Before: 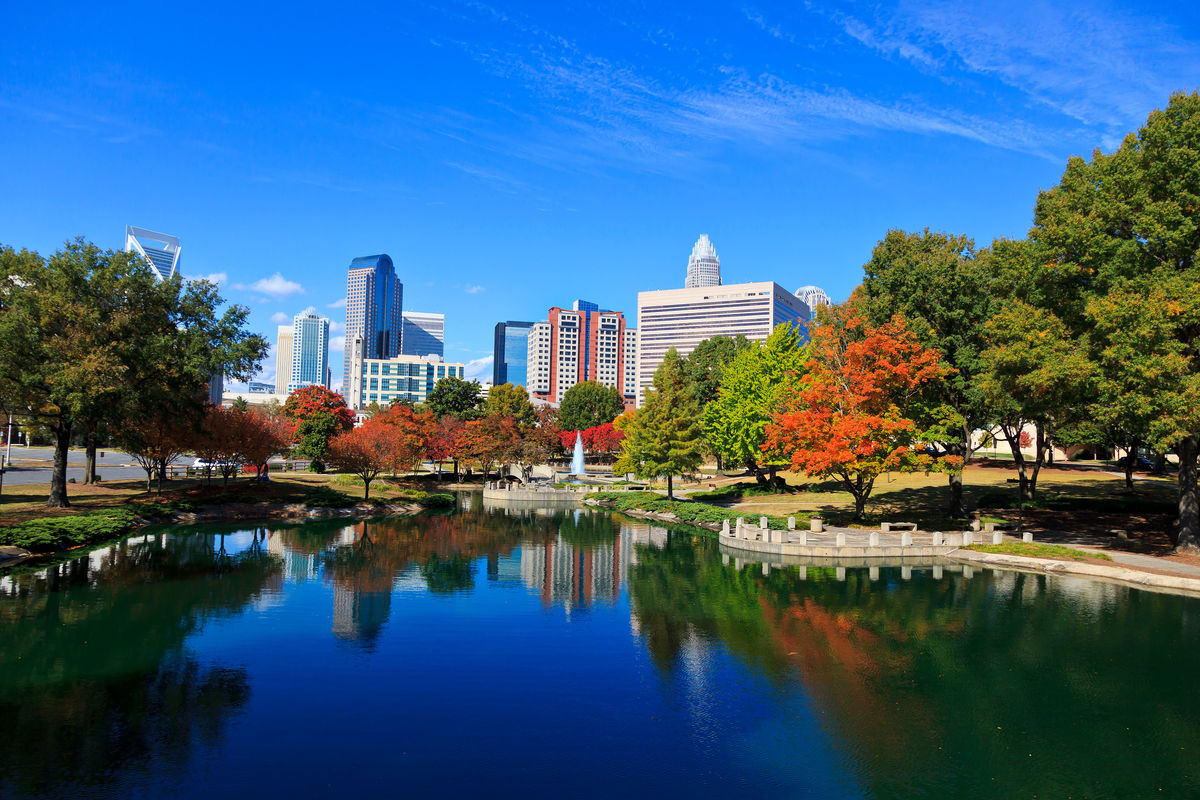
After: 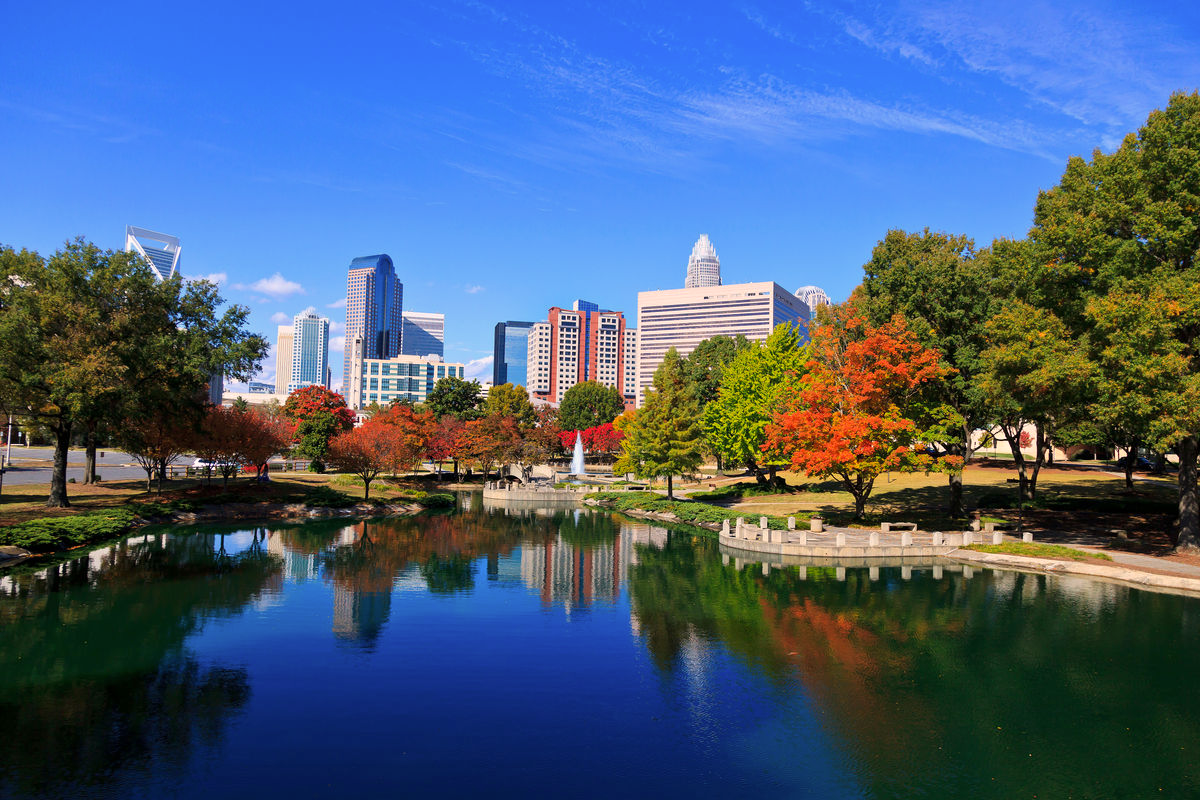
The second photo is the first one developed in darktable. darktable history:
color correction: highlights a* 7.05, highlights b* 4.14
